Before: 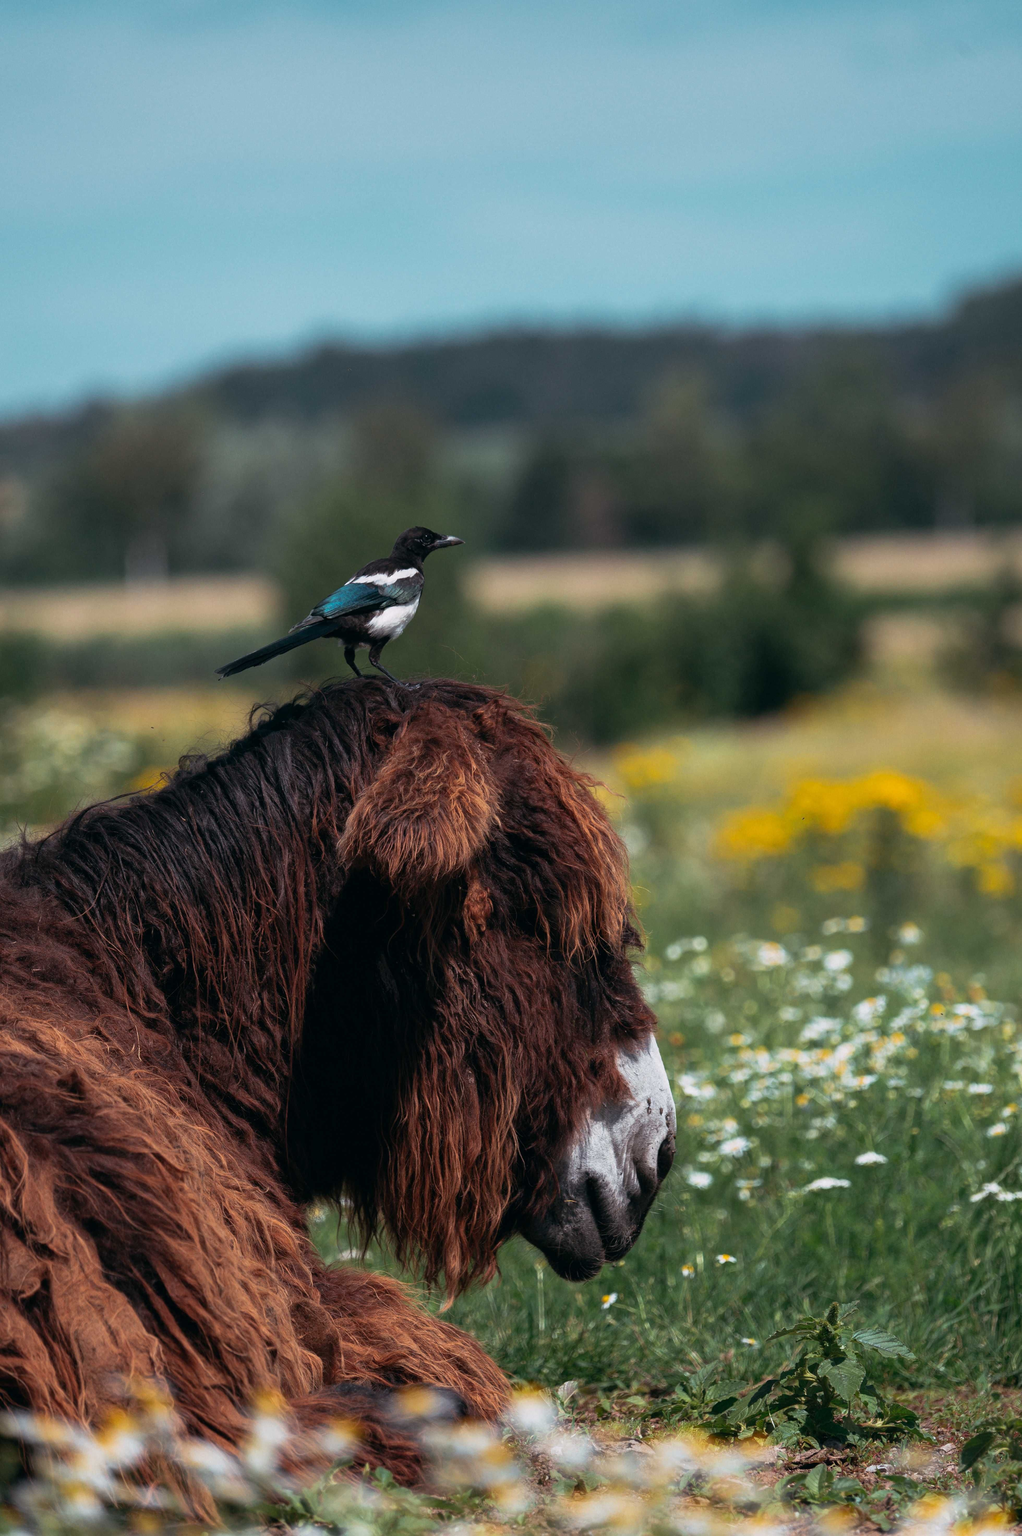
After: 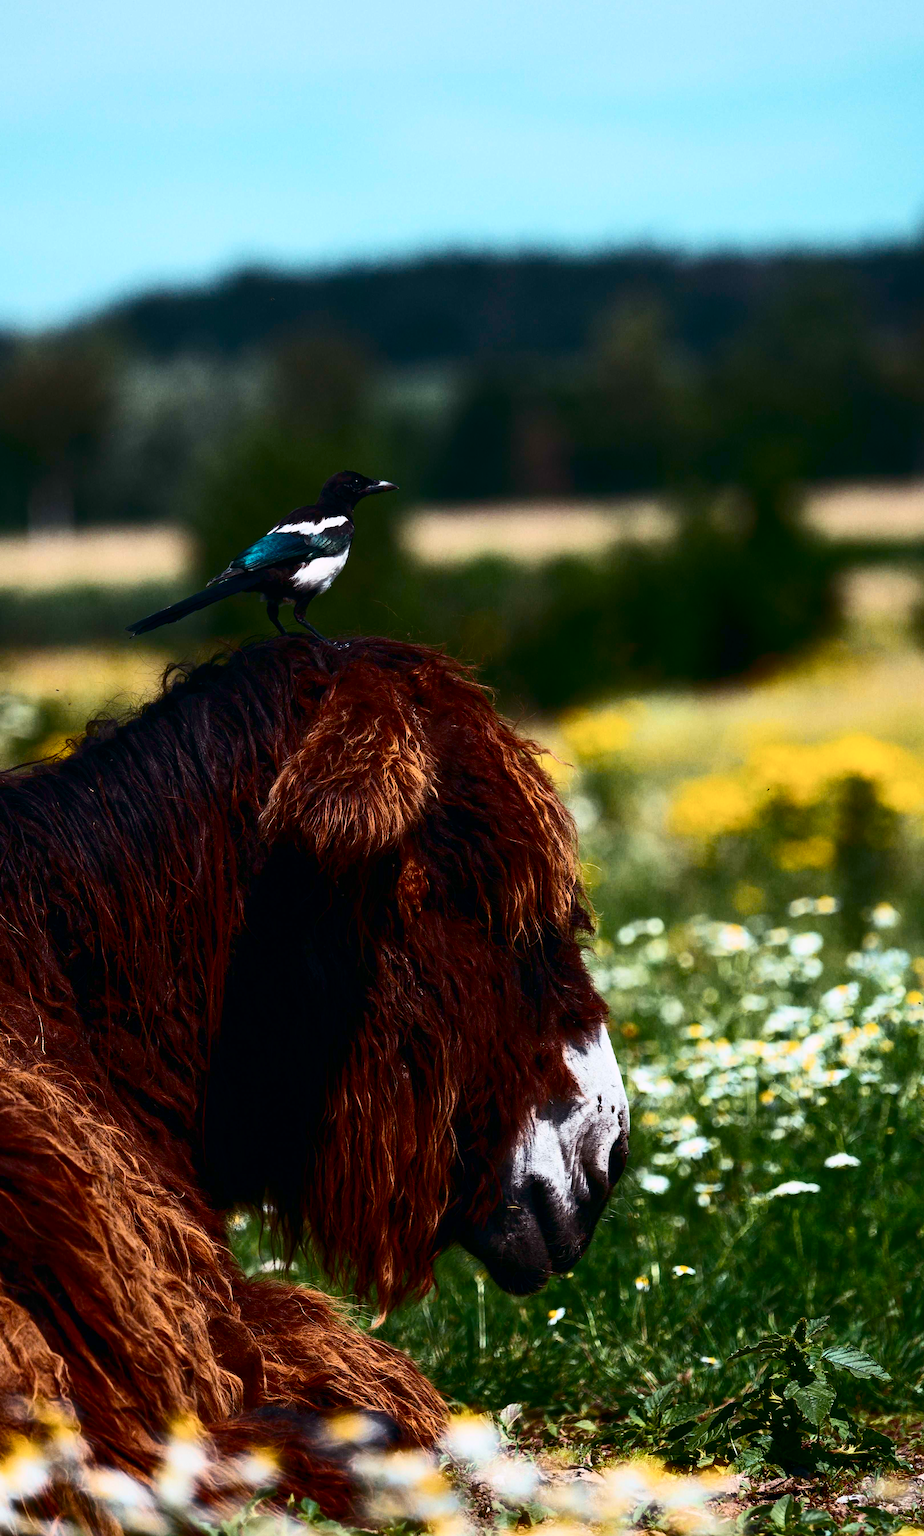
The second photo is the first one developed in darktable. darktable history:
crop: left 9.807%, top 6.259%, right 7.334%, bottom 2.177%
color balance rgb: perceptual saturation grading › global saturation 20%, perceptual saturation grading › highlights -25%, perceptual saturation grading › shadows 25%, global vibrance 50%
contrast brightness saturation: contrast 0.5, saturation -0.1
